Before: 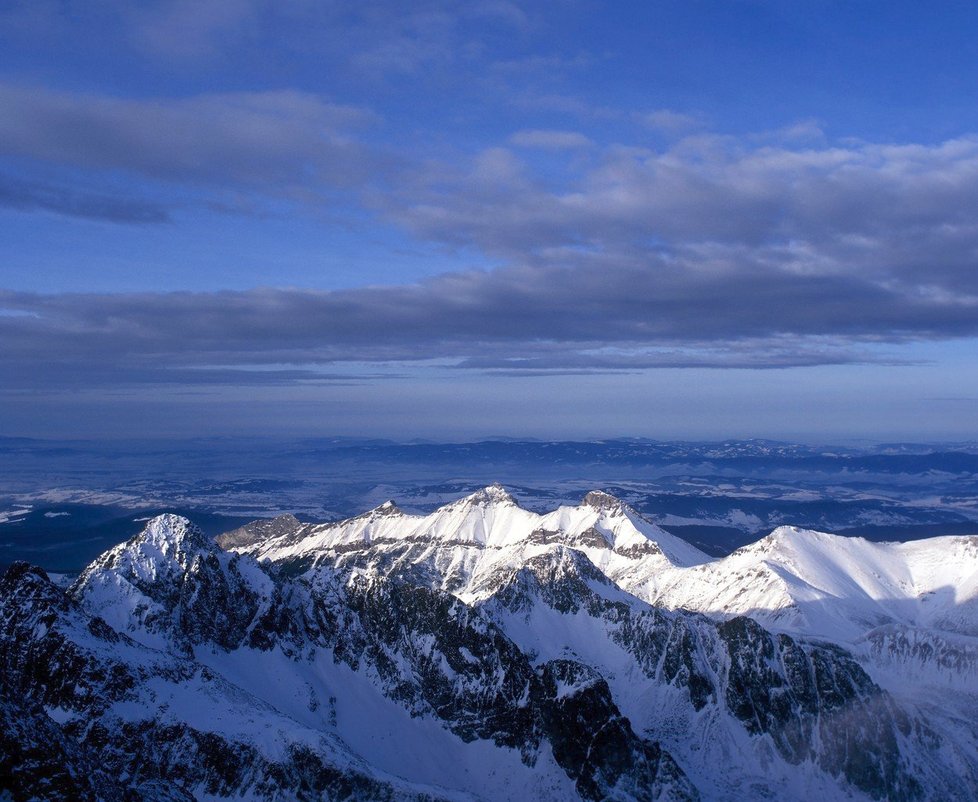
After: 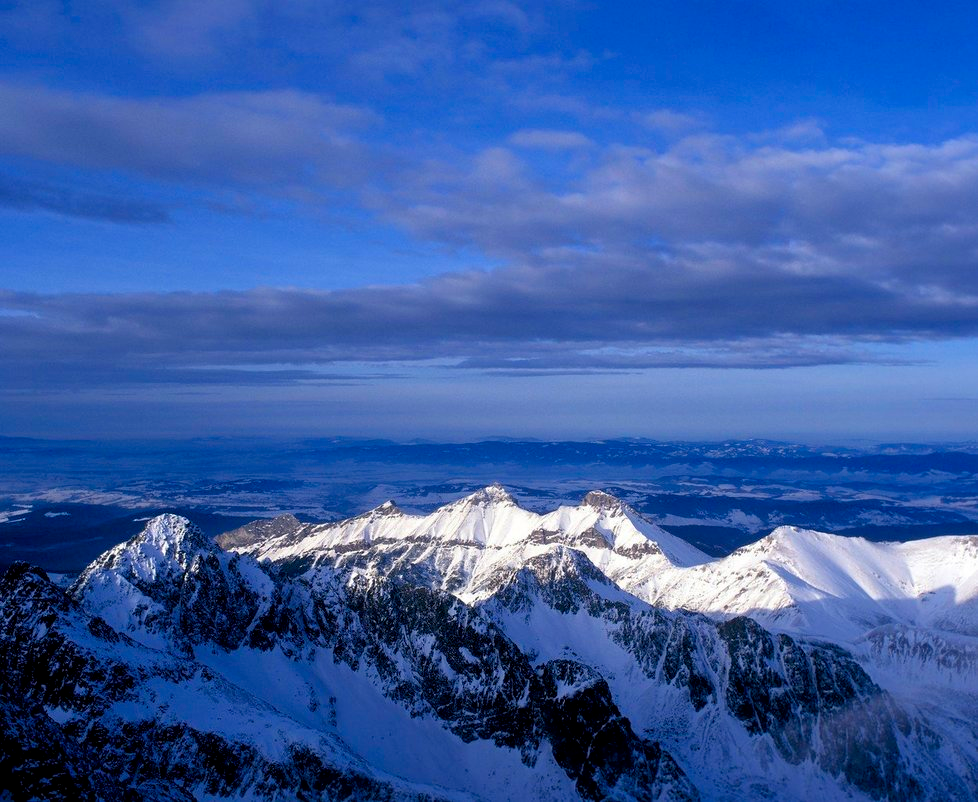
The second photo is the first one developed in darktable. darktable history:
color balance rgb: shadows lift › chroma 2.026%, shadows lift › hue 247.47°, perceptual saturation grading › global saturation 25.24%, global vibrance 20%
exposure: black level correction 0.005, exposure 0.001 EV, compensate exposure bias true, compensate highlight preservation false
